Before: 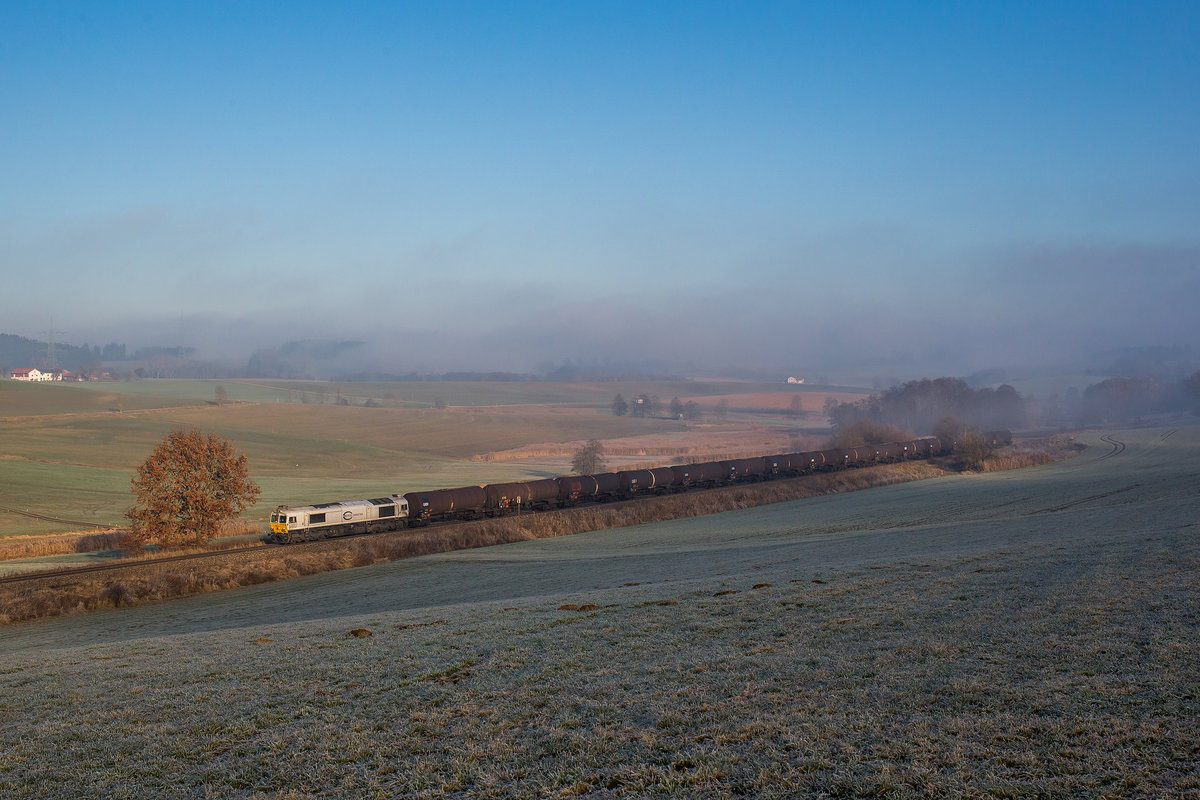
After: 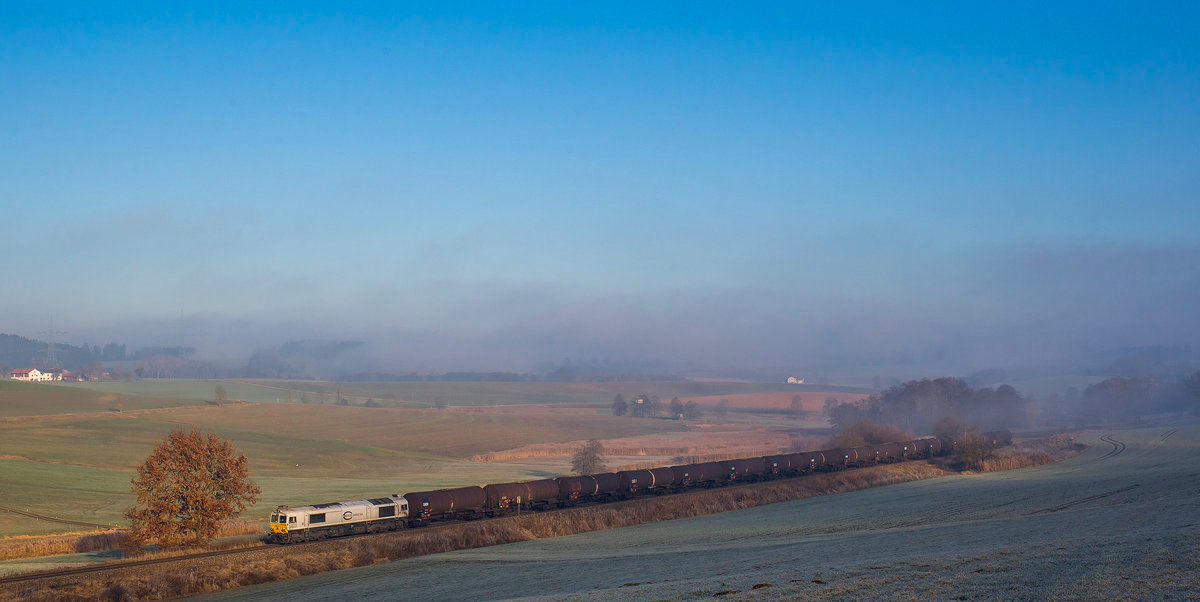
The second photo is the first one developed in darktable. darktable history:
crop: bottom 24.71%
color balance rgb: global offset › chroma 0.065%, global offset › hue 254.21°, linear chroma grading › global chroma 8.544%, perceptual saturation grading › global saturation 0.187%, global vibrance 20%
